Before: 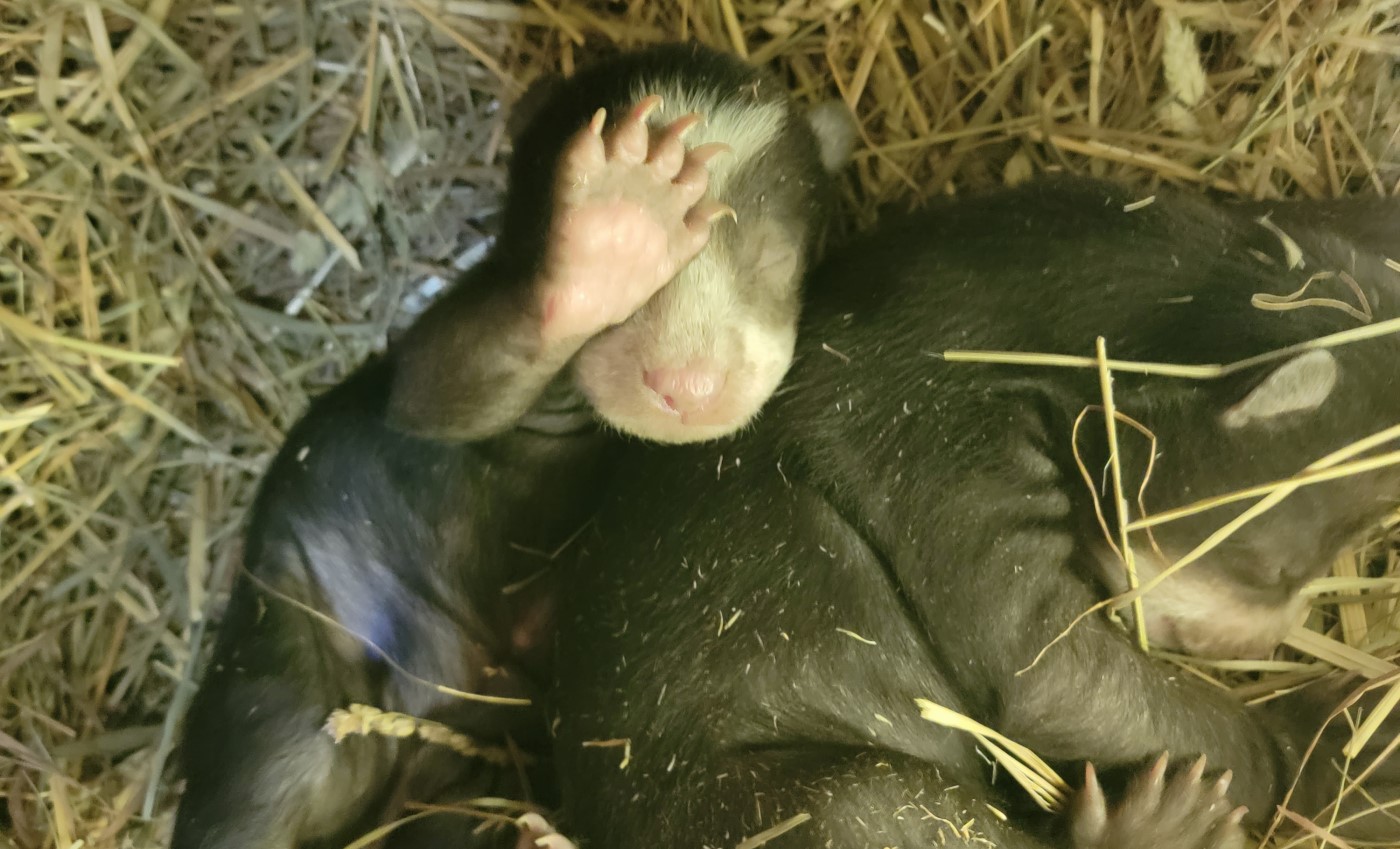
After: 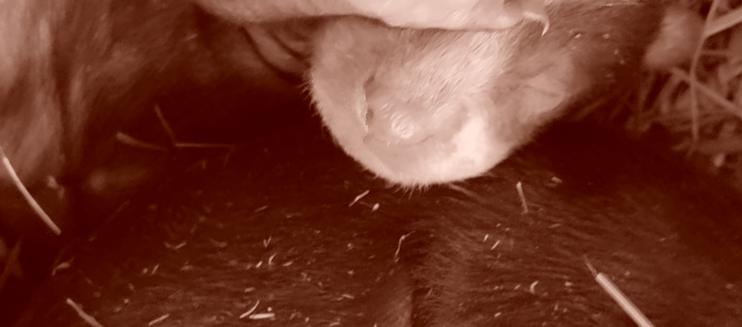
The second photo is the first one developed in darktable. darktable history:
crop and rotate: angle -44.45°, top 16.275%, right 0.858%, bottom 11.643%
color calibration: output gray [0.267, 0.423, 0.261, 0], illuminant as shot in camera, x 0.37, y 0.382, temperature 4315.27 K
color correction: highlights a* 9.15, highlights b* 9.05, shadows a* 39.95, shadows b* 39.25, saturation 0.774
